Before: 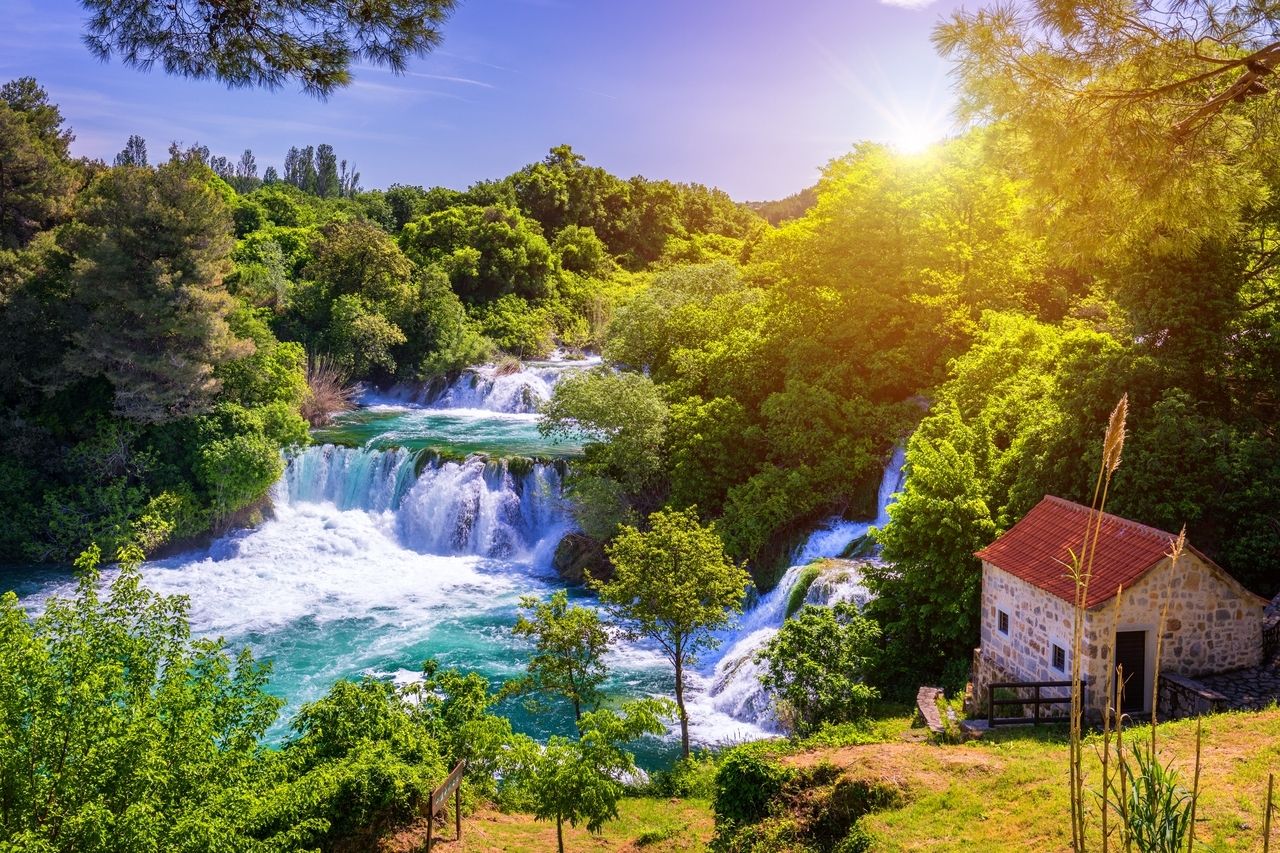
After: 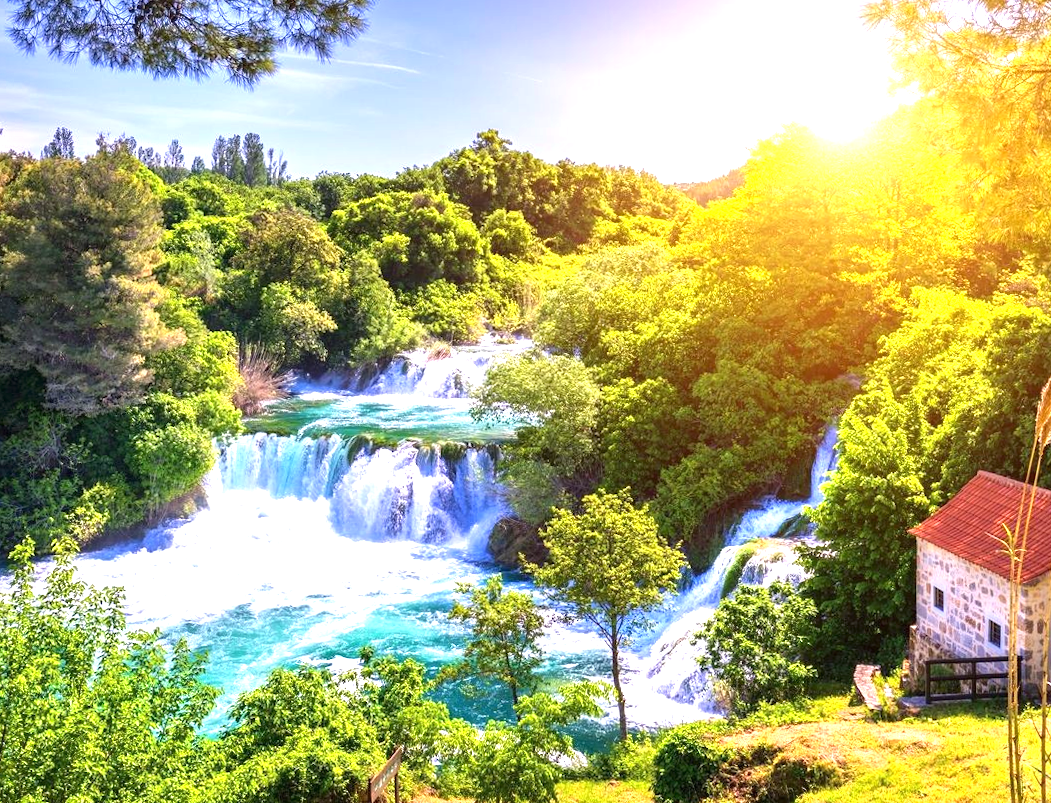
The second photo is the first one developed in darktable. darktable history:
exposure: black level correction 0, exposure 1.199 EV, compensate highlight preservation false
crop and rotate: angle 1.03°, left 4.186%, top 0.719%, right 11.45%, bottom 2.529%
